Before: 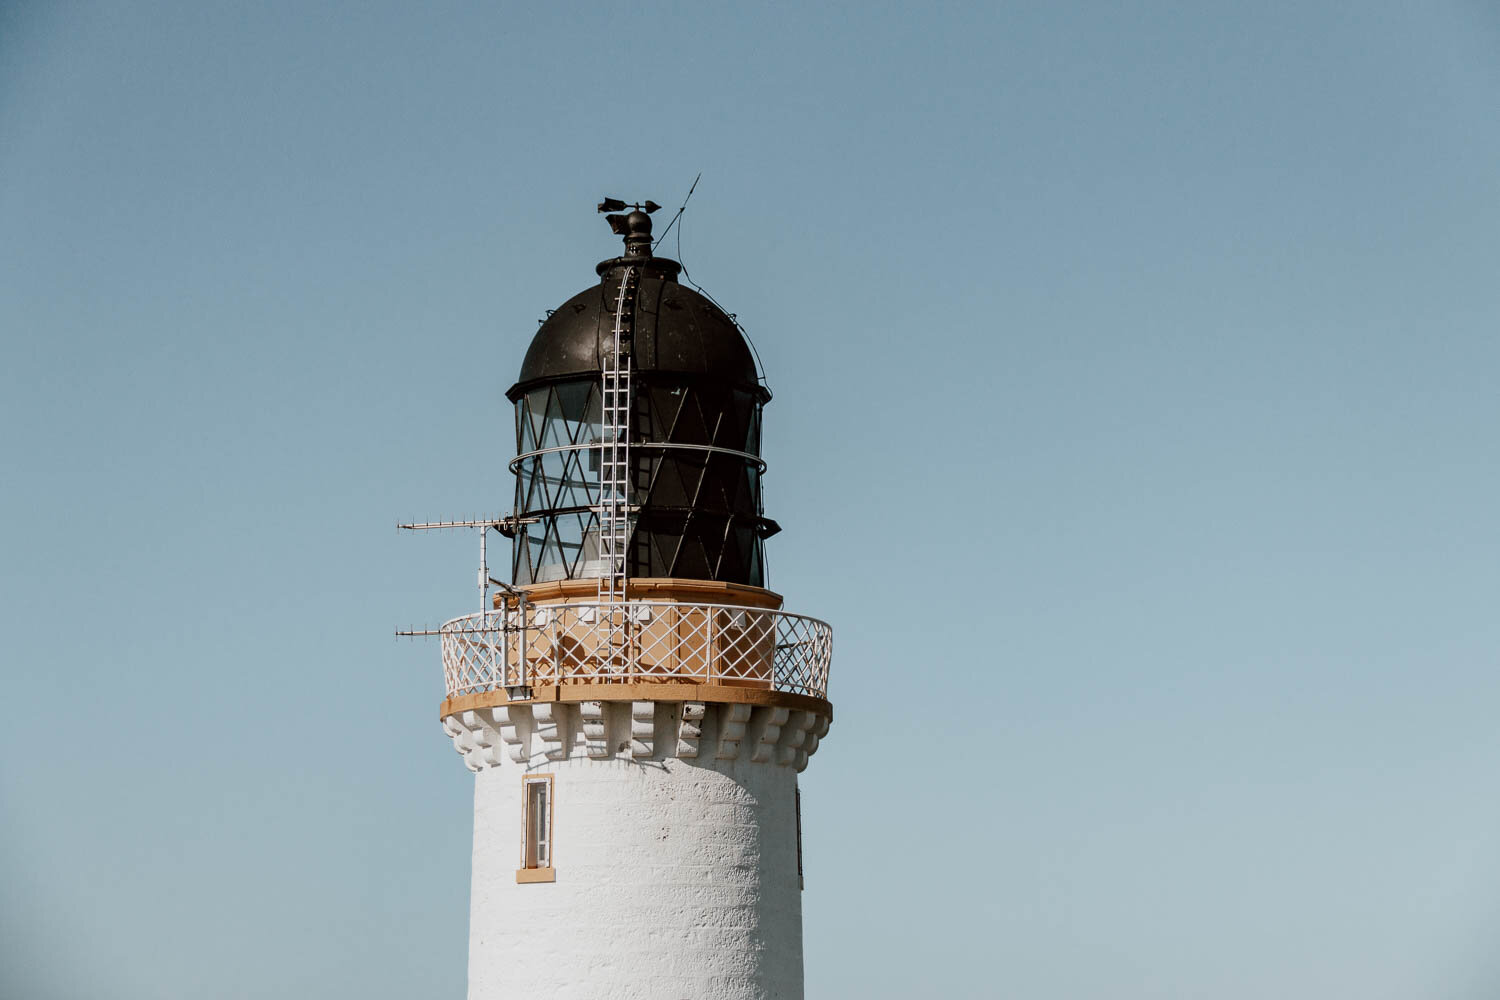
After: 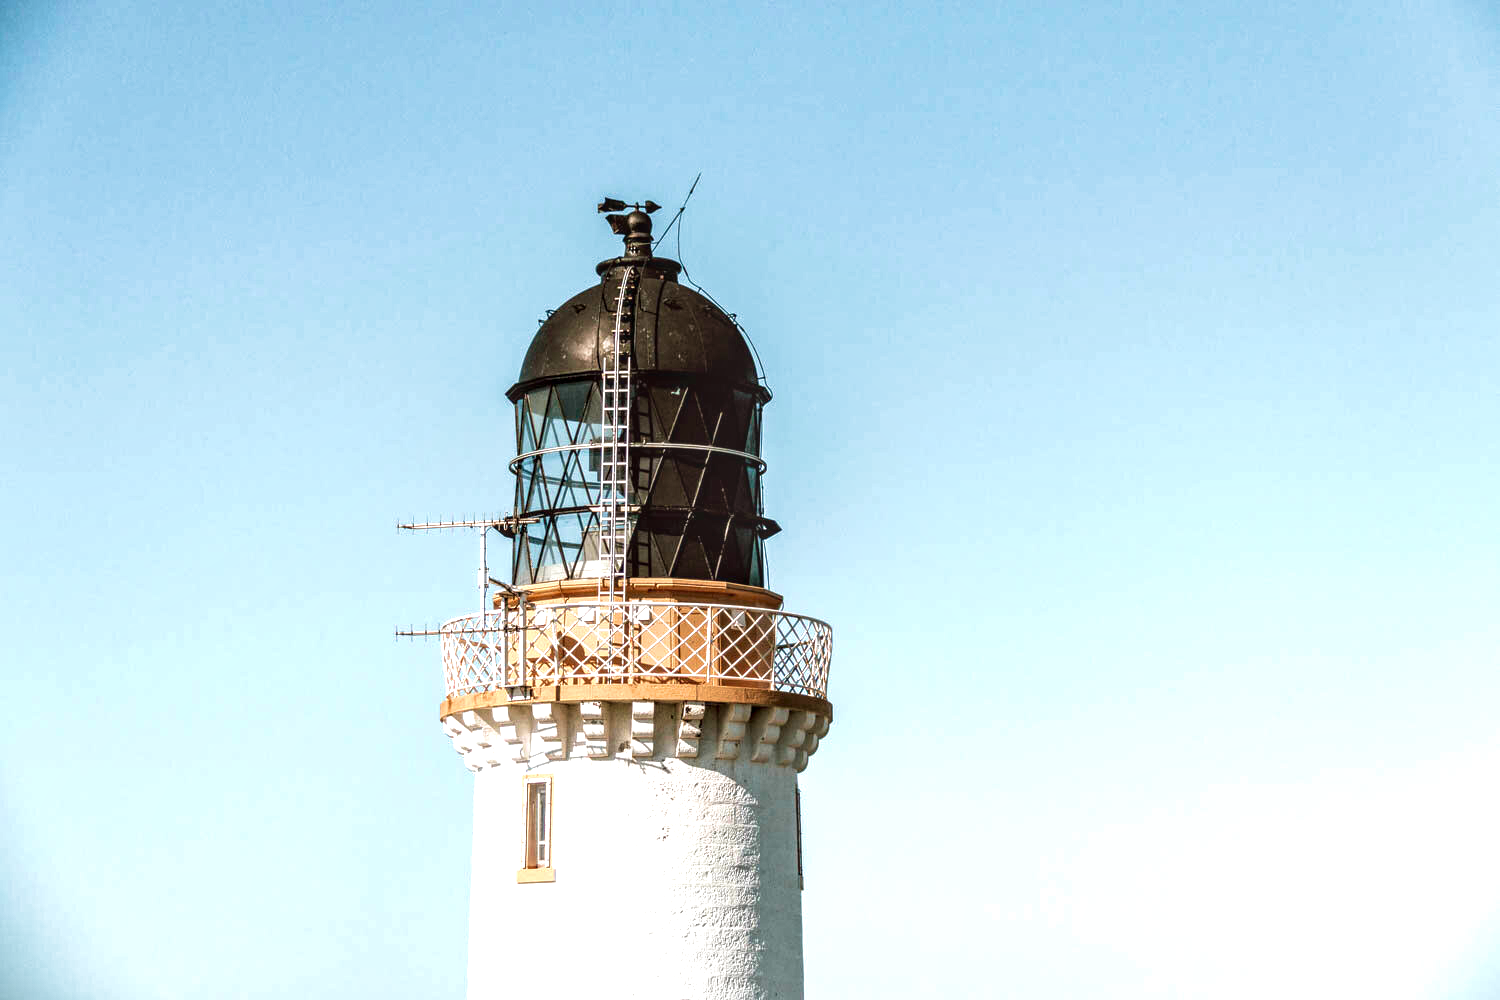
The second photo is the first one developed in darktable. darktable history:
local contrast: highlights 61%, detail 143%, midtone range 0.424
velvia: strength 44.79%
exposure: black level correction 0, exposure 1.1 EV, compensate highlight preservation false
